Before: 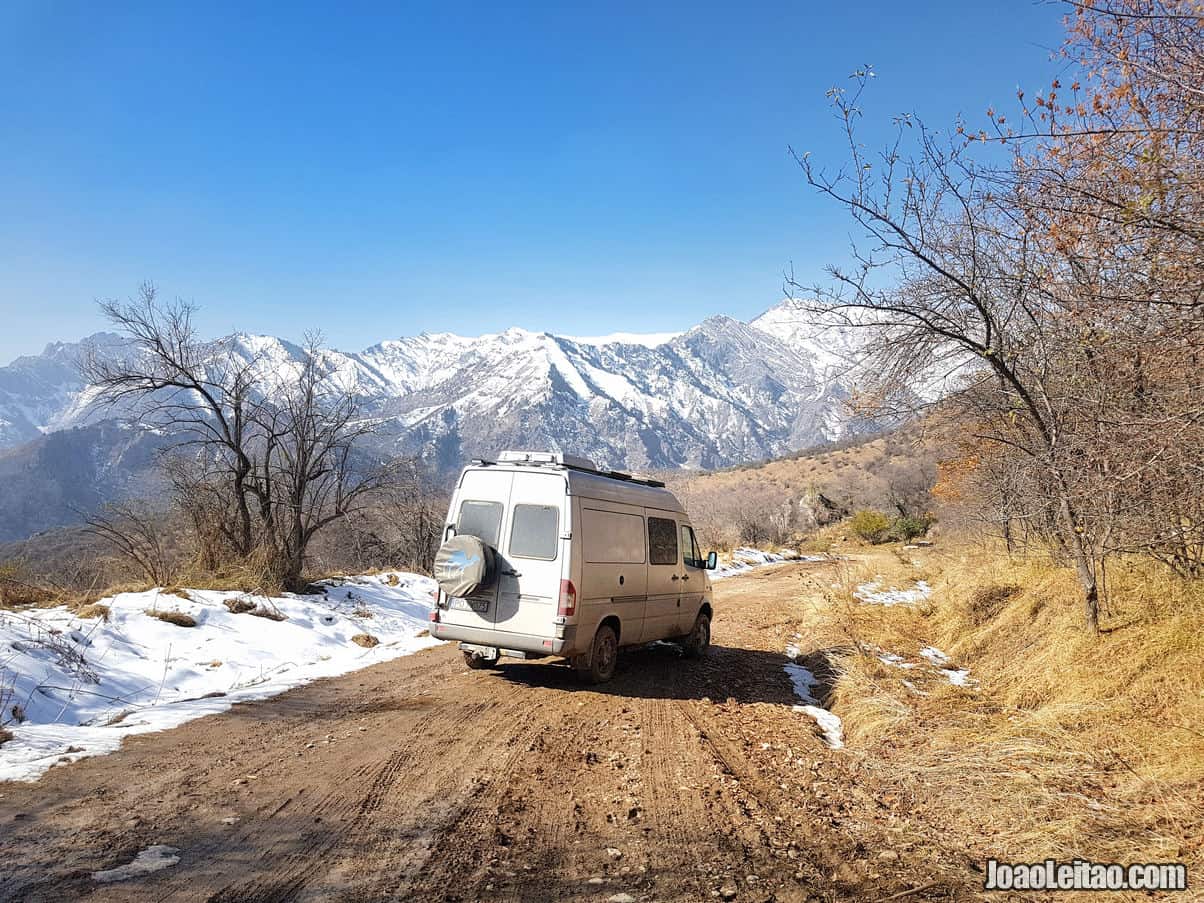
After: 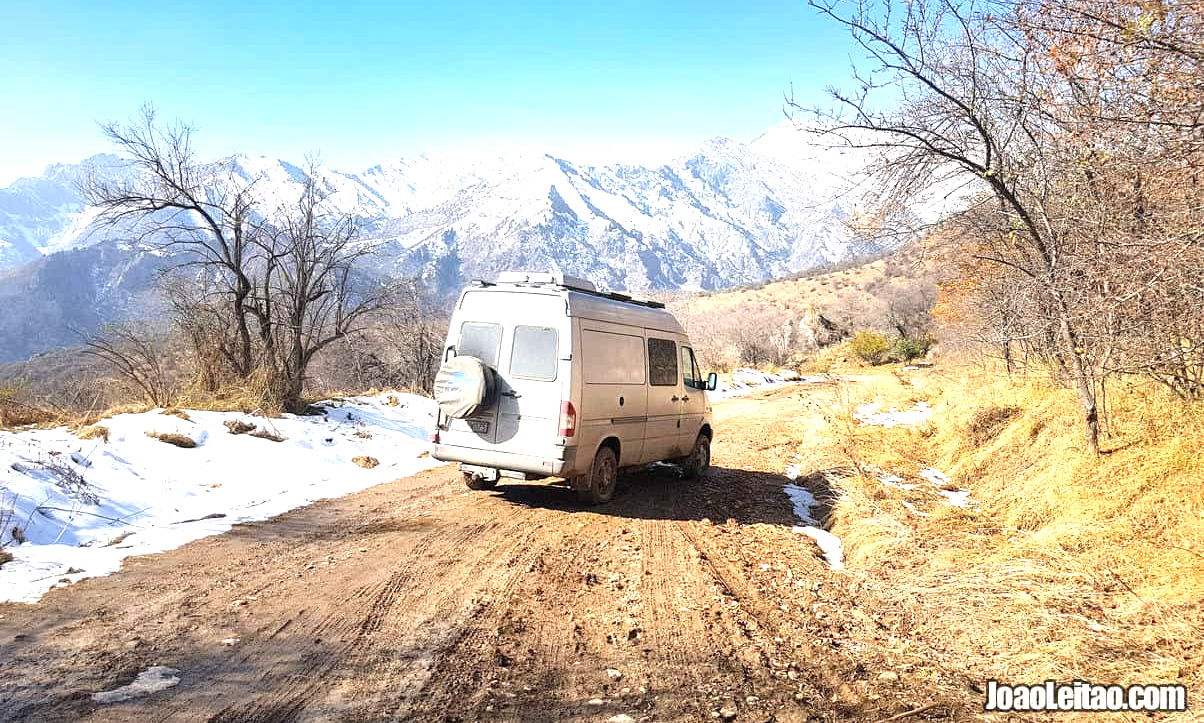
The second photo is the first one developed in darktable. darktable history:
exposure: exposure 0.948 EV, compensate highlight preservation false
crop and rotate: top 19.829%
